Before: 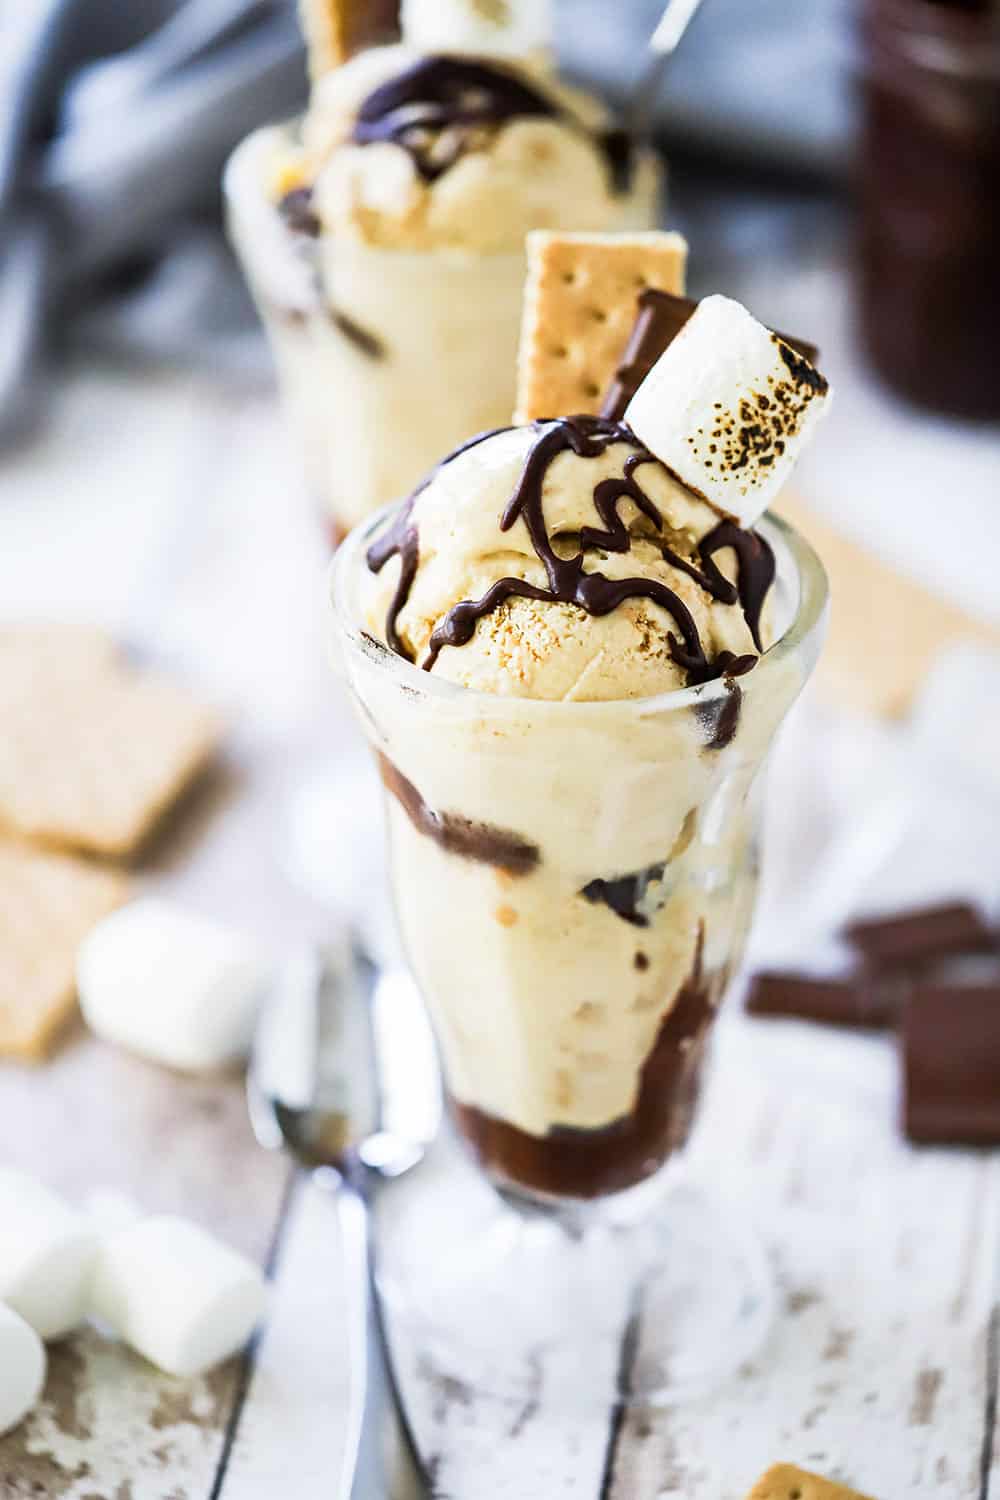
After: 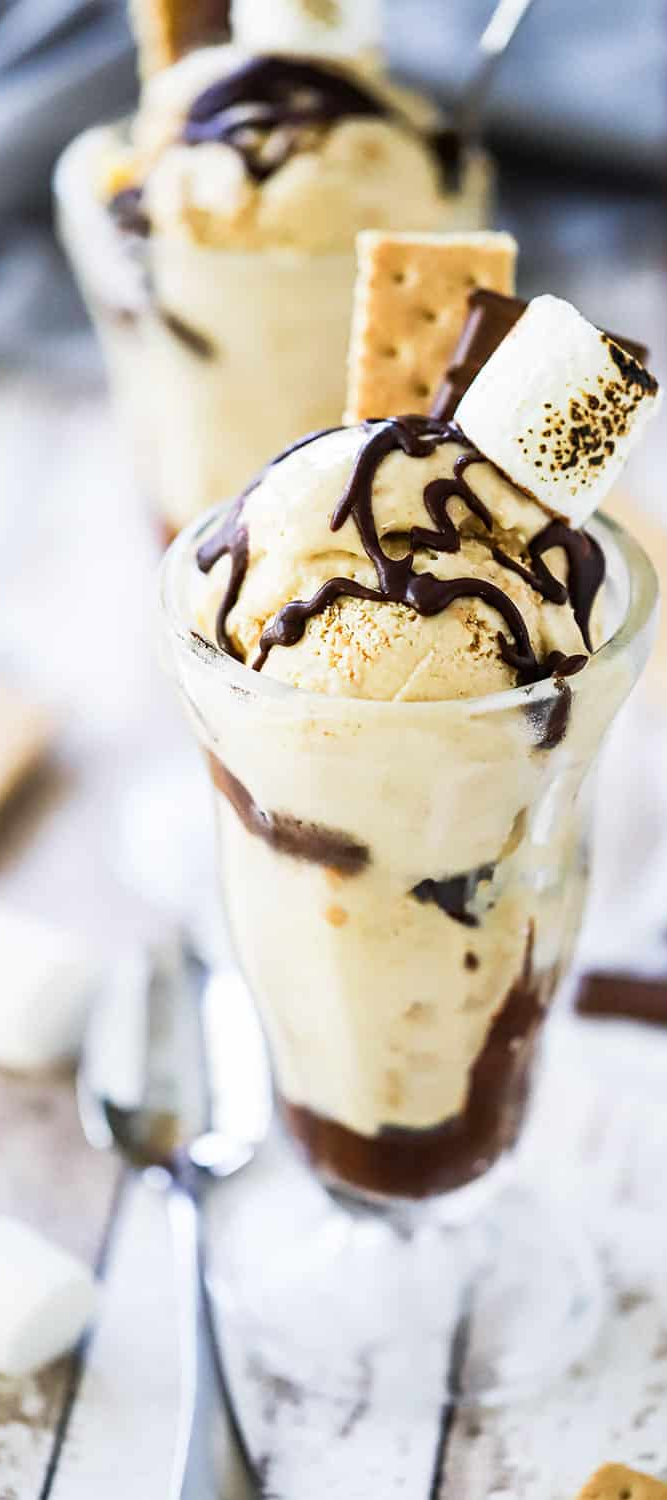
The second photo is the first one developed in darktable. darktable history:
crop: left 17.017%, right 16.217%
